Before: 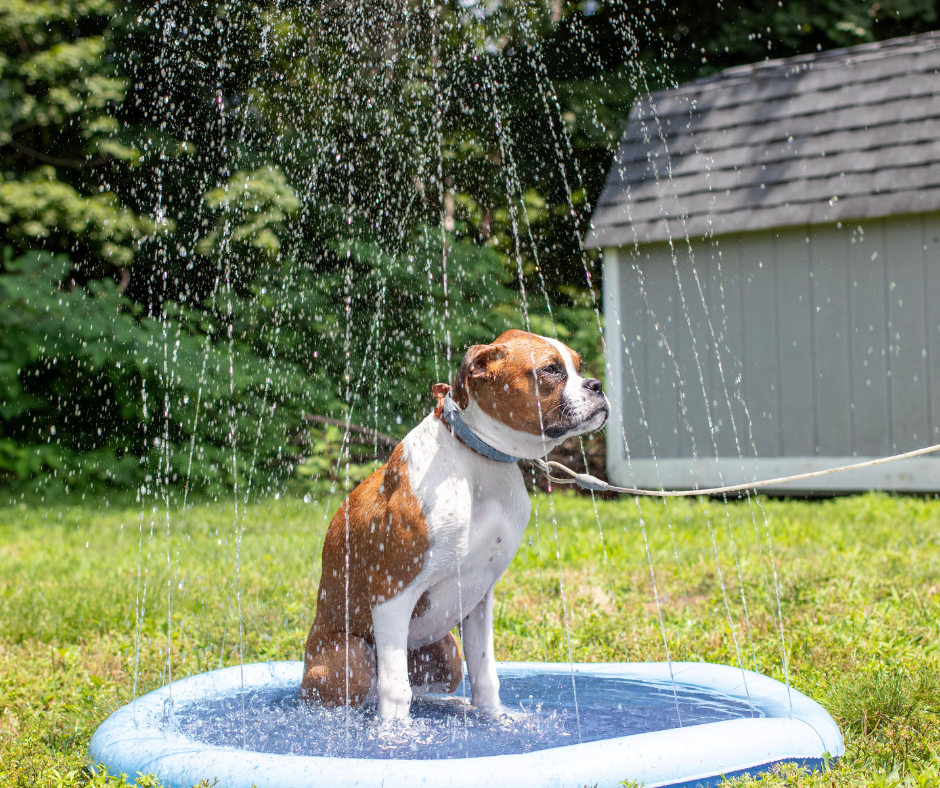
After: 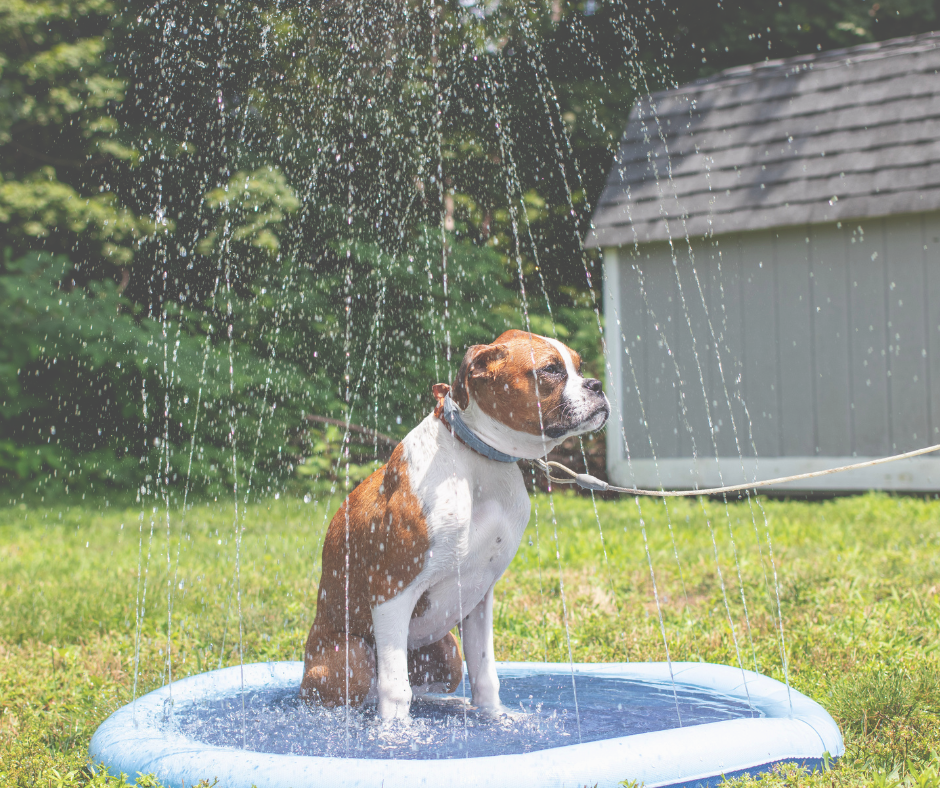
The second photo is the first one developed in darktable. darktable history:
shadows and highlights: shadows 43.01, highlights 7.9
exposure: black level correction -0.061, exposure -0.05 EV, compensate exposure bias true, compensate highlight preservation false
